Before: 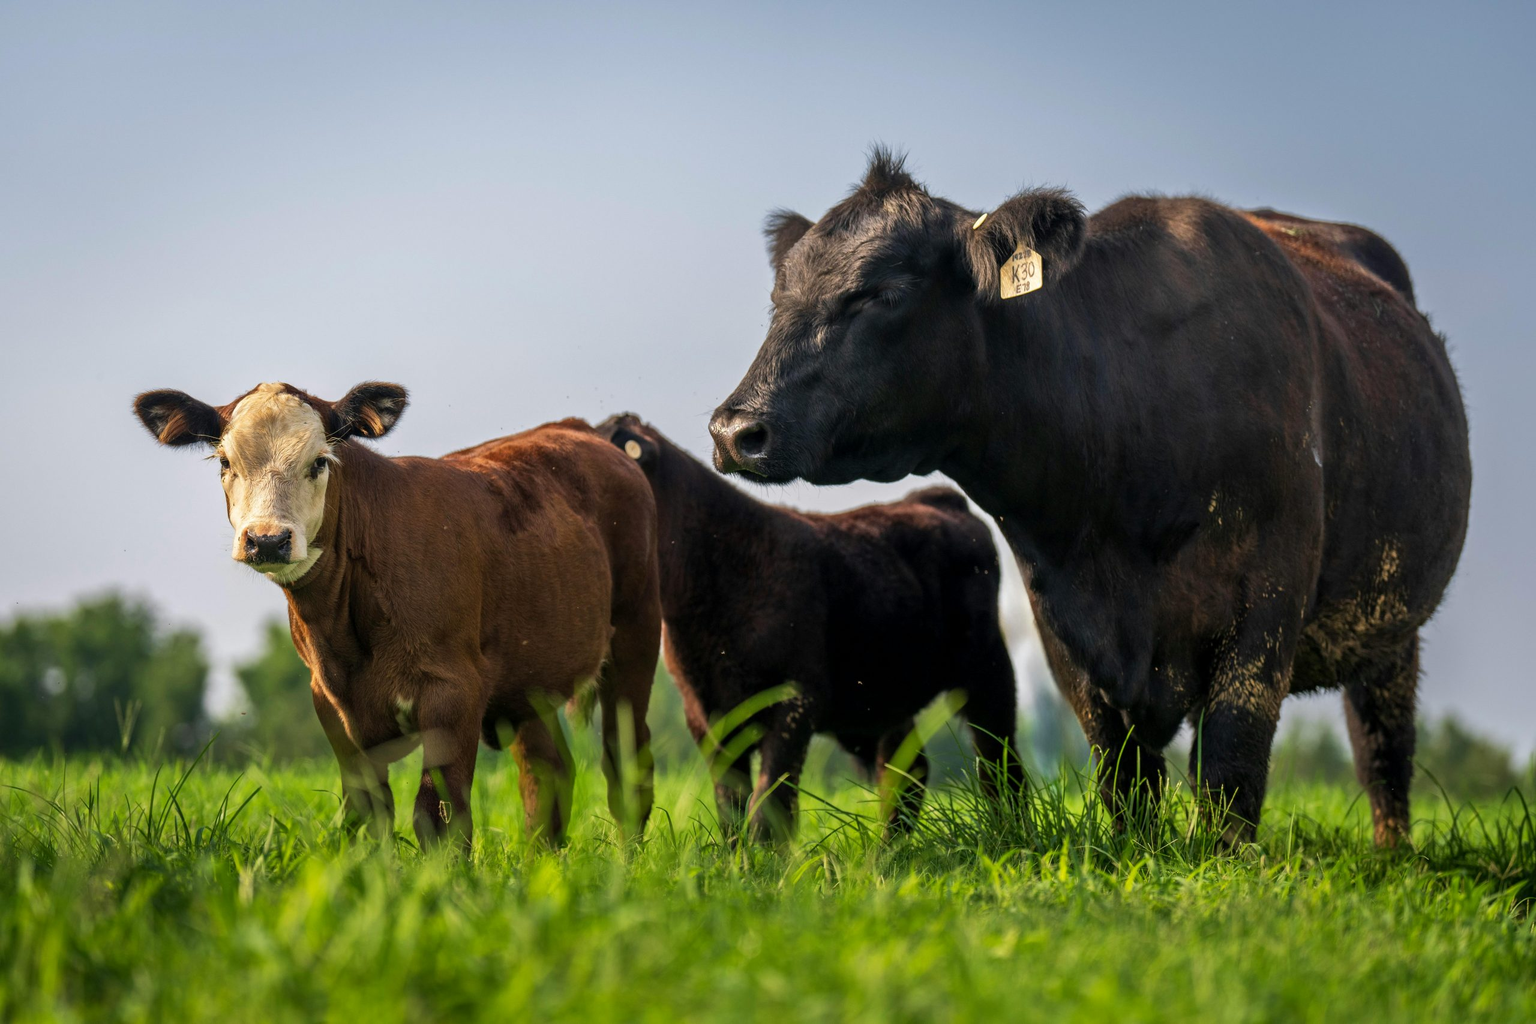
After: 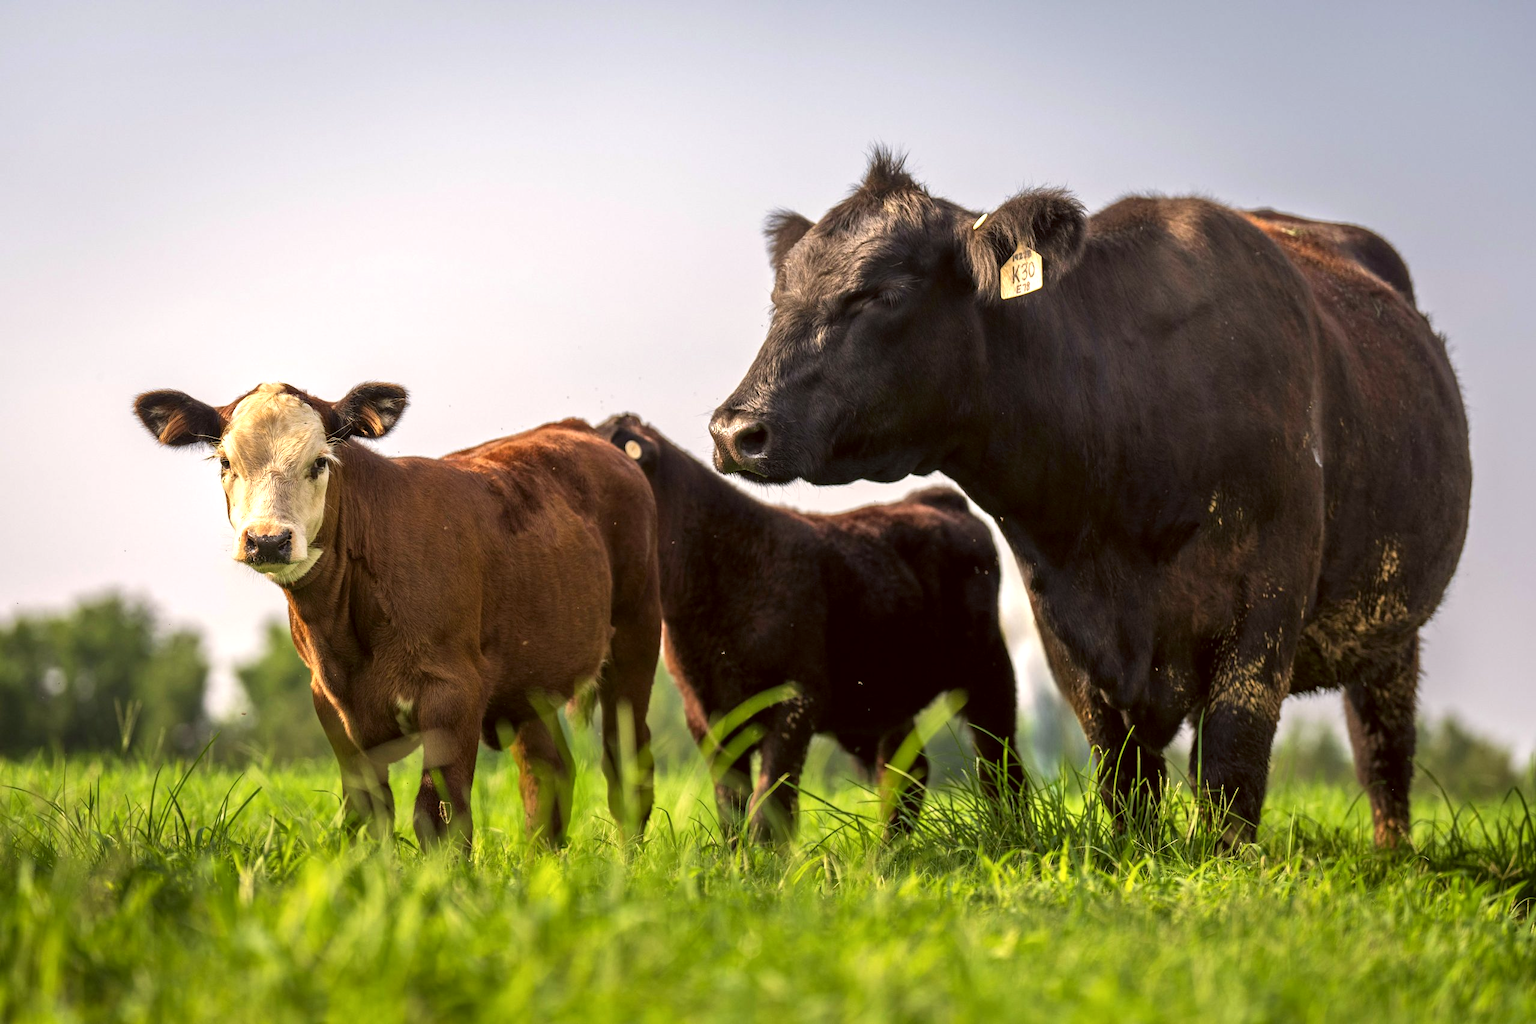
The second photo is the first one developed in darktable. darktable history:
color correction: highlights a* 6.27, highlights b* 8.19, shadows a* 5.94, shadows b* 7.23, saturation 0.9
white balance: red 0.978, blue 0.999
exposure: black level correction 0, exposure 0.6 EV, compensate exposure bias true, compensate highlight preservation false
